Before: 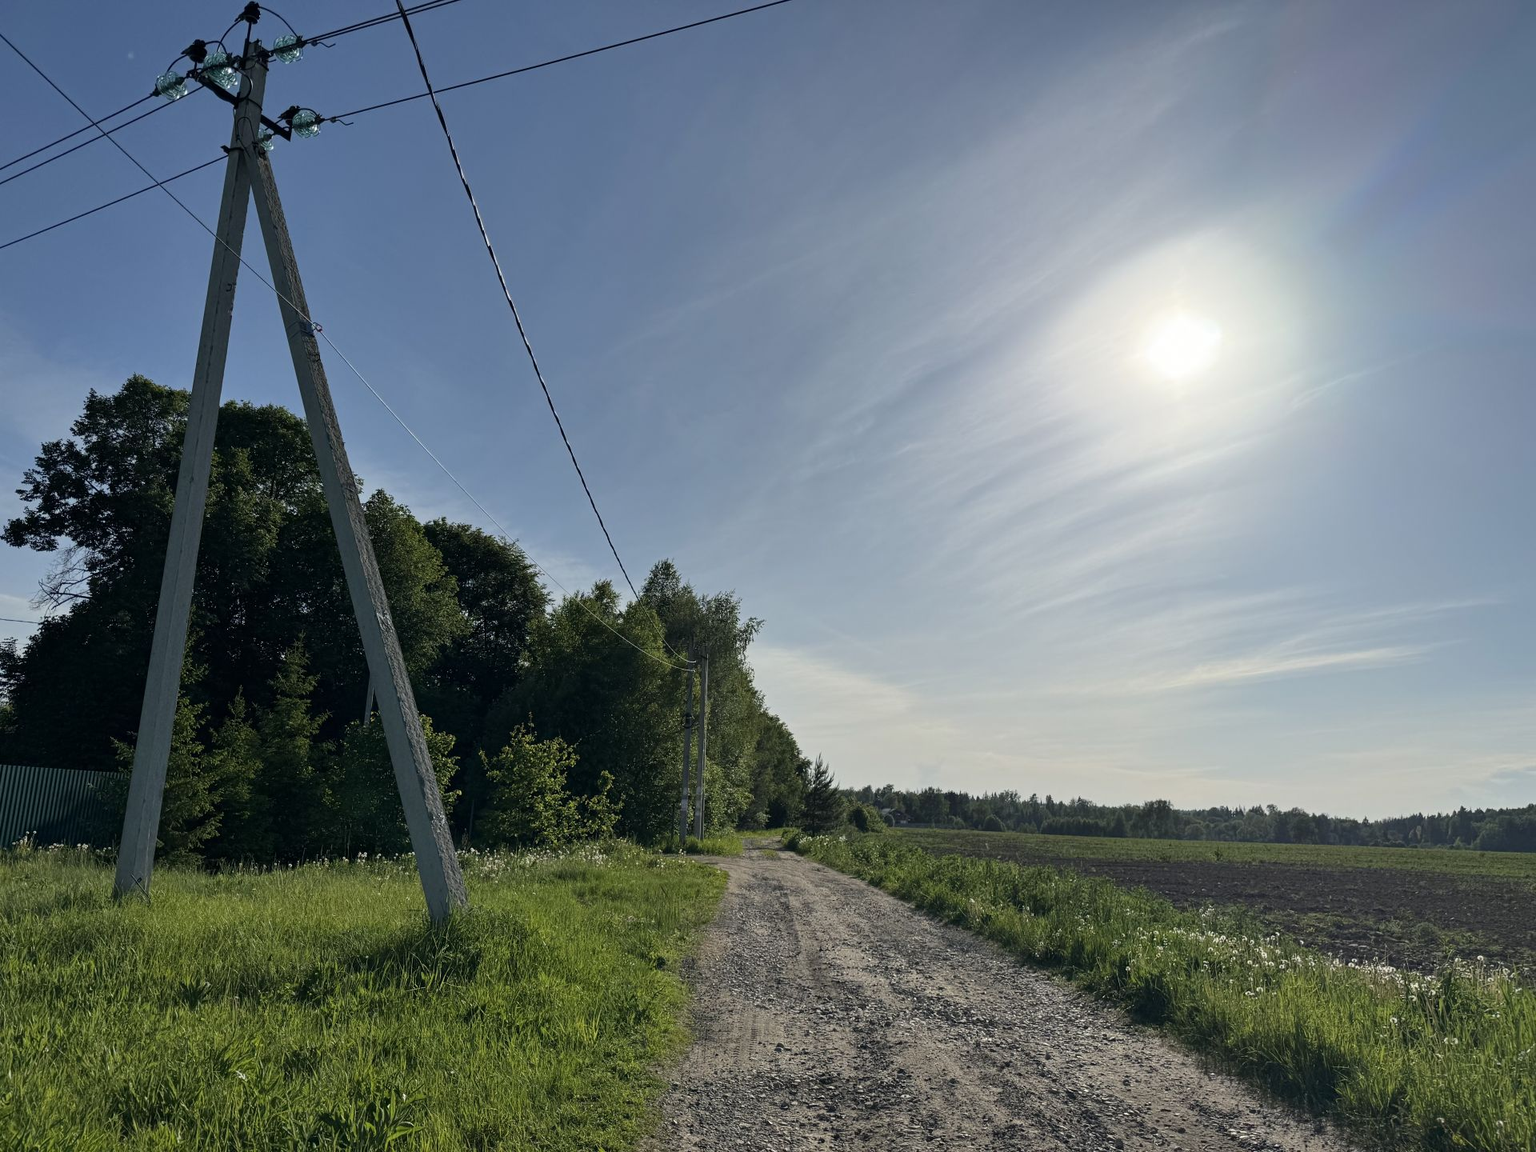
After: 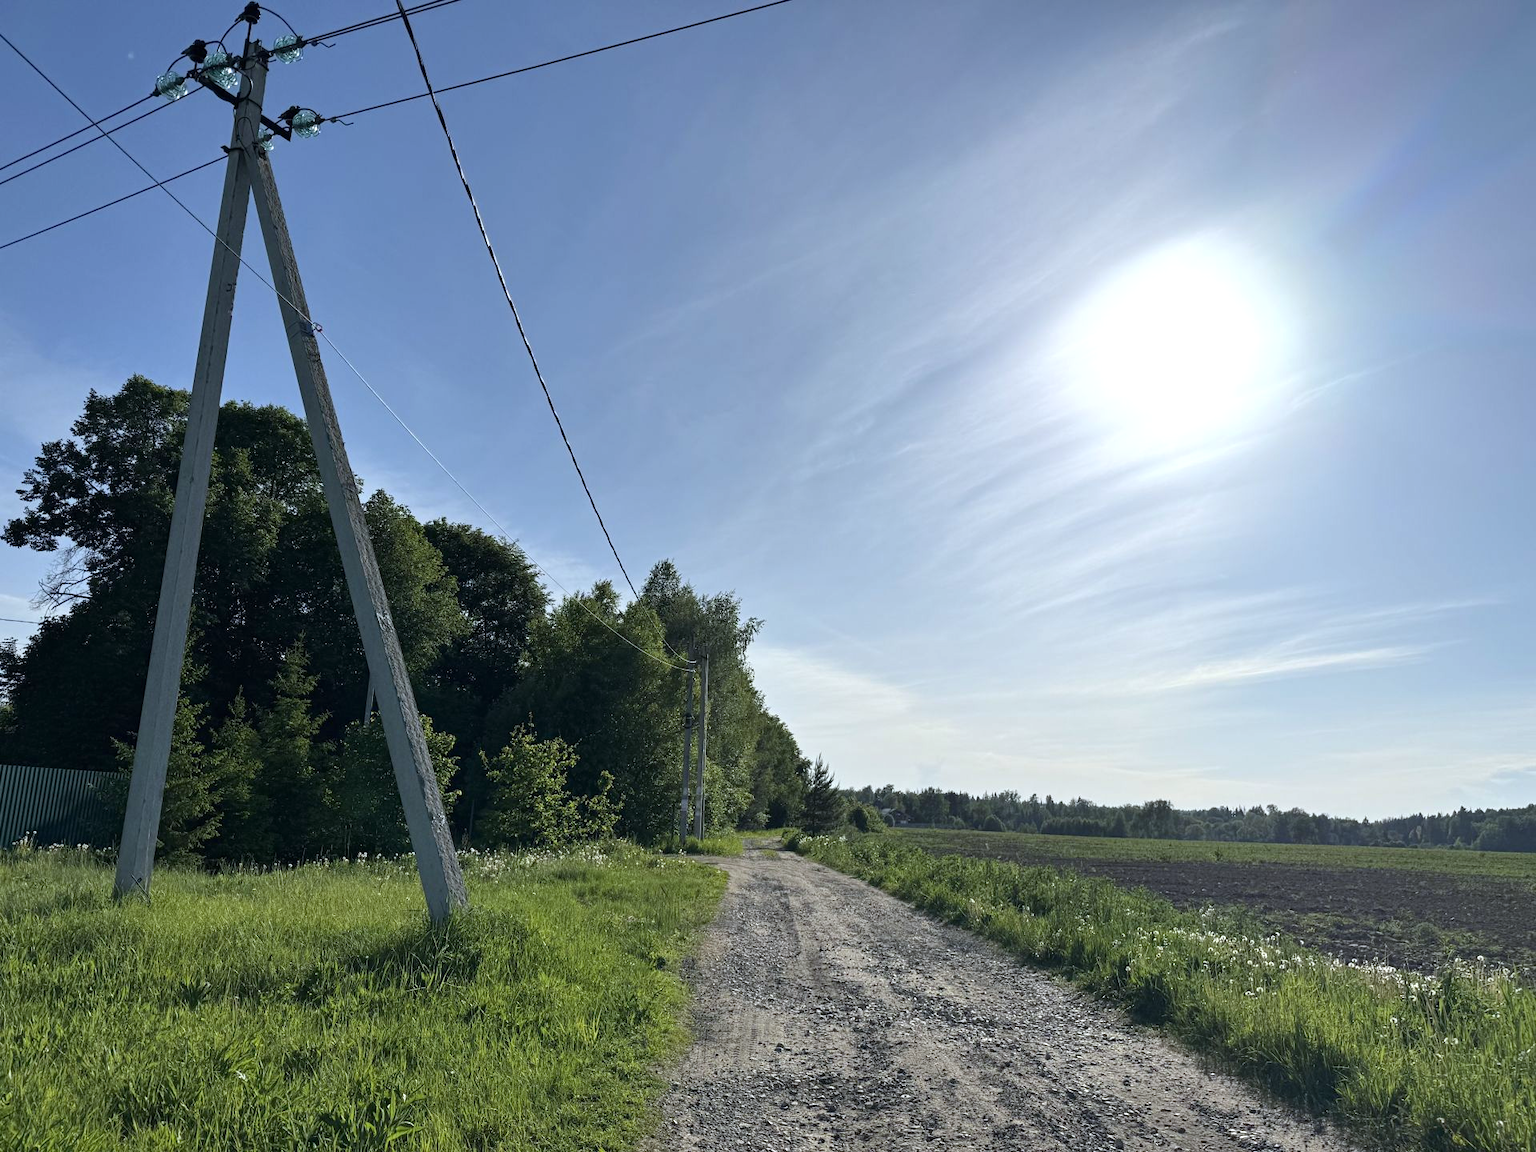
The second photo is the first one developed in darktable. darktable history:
tone equalizer: on, module defaults
exposure: black level correction 0, exposure 0.5 EV, compensate exposure bias true, compensate highlight preservation false
white balance: red 0.967, blue 1.049
